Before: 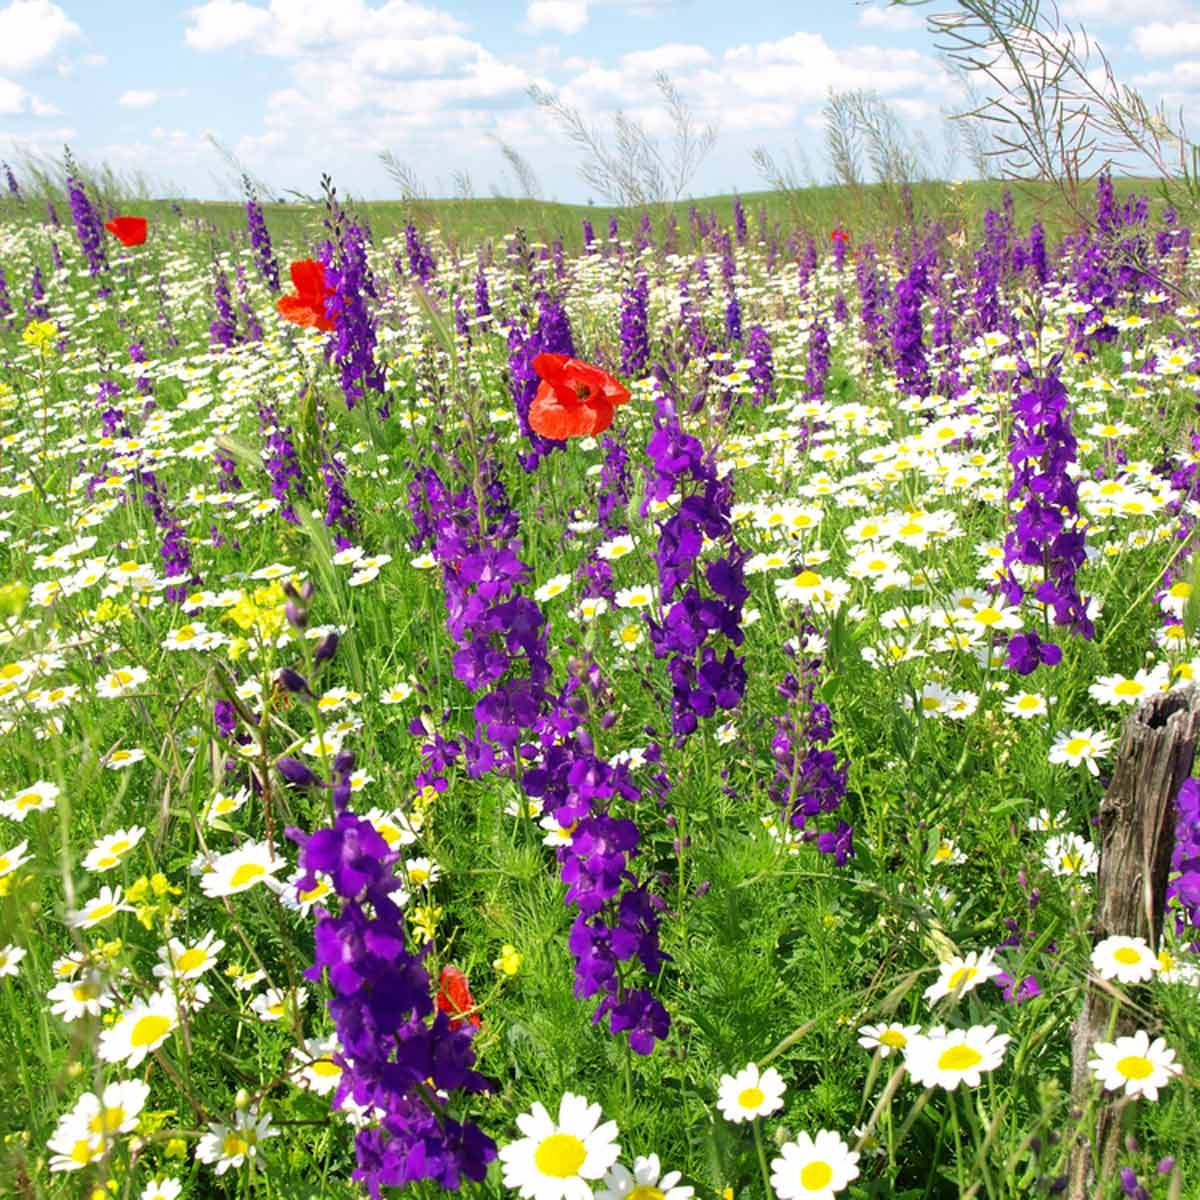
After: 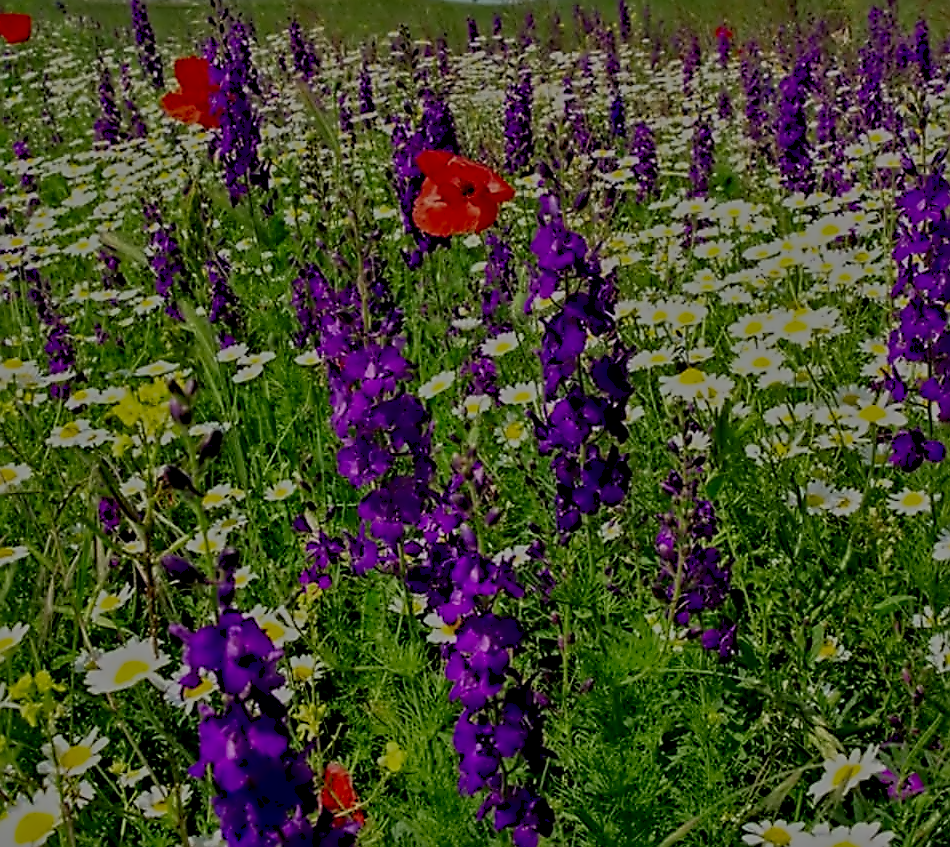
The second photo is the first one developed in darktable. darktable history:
shadows and highlights: on, module defaults
contrast equalizer: octaves 7, y [[0.5, 0.542, 0.583, 0.625, 0.667, 0.708], [0.5 ×6], [0.5 ×6], [0, 0.033, 0.067, 0.1, 0.133, 0.167], [0, 0.05, 0.1, 0.15, 0.2, 0.25]]
exposure: exposure -2.426 EV, compensate highlight preservation false
sharpen: on, module defaults
contrast brightness saturation: contrast 0.091, saturation 0.272
crop: left 9.671%, top 16.953%, right 11.114%, bottom 12.38%
haze removal: adaptive false
local contrast: detail 130%
